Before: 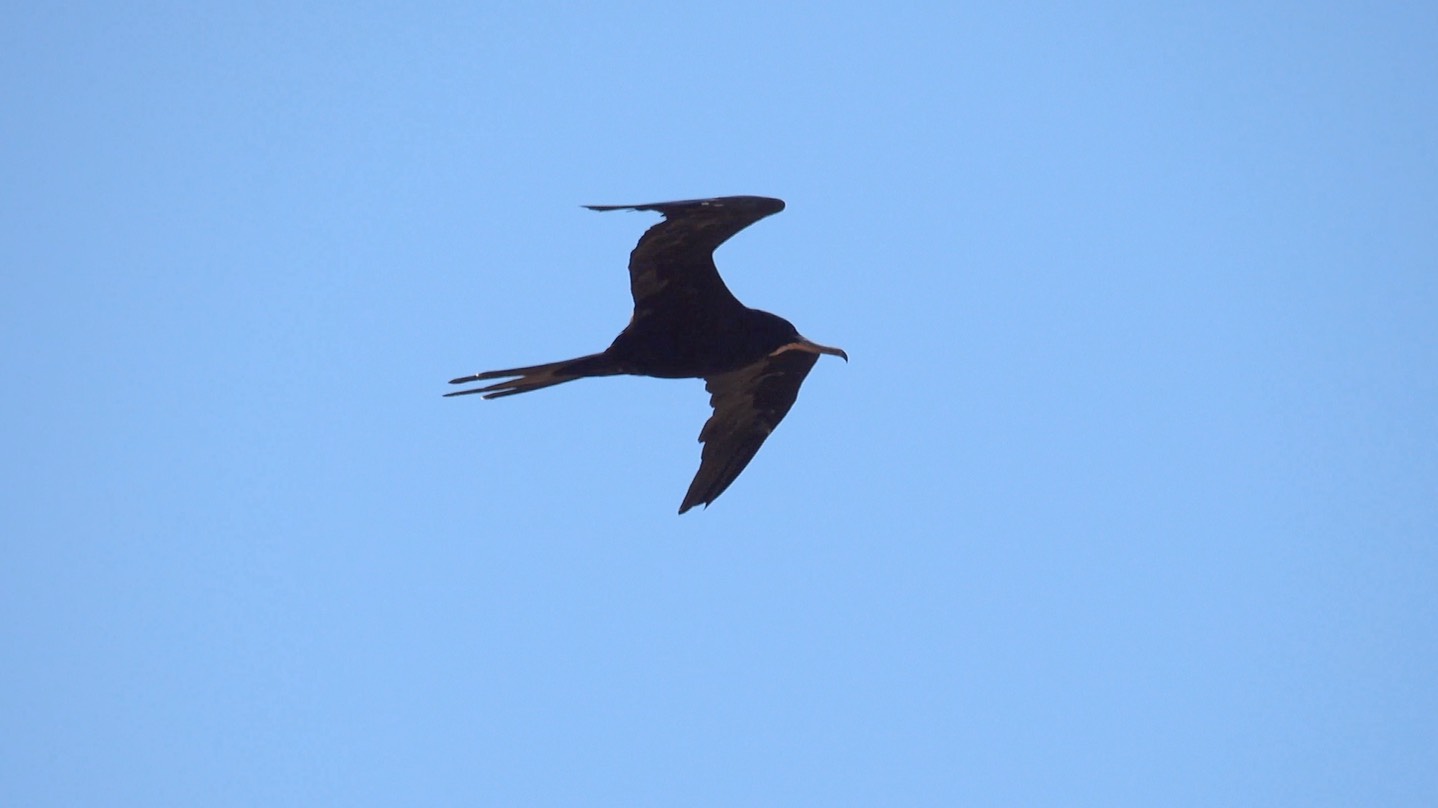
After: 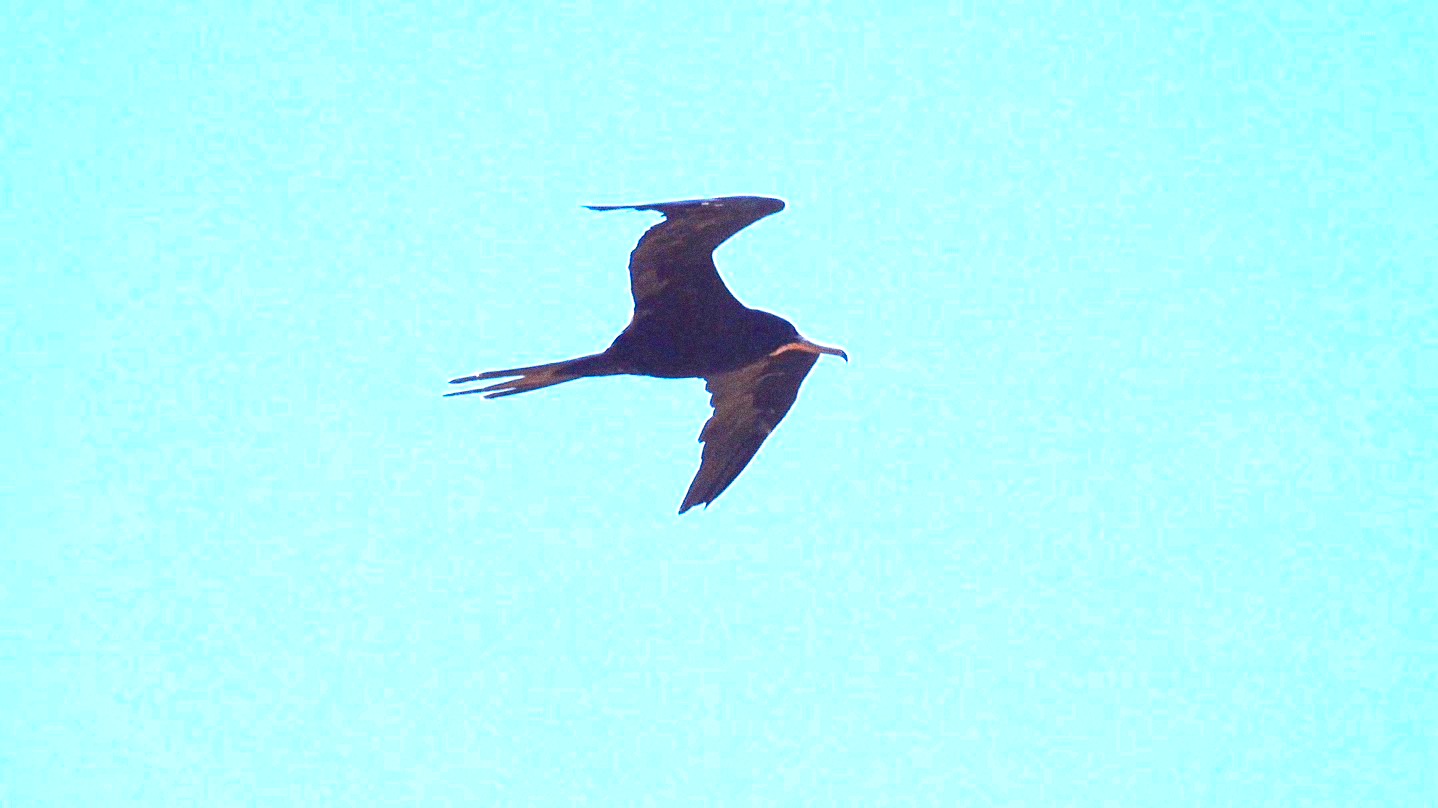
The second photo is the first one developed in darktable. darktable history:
color balance rgb: linear chroma grading › global chroma 10%, perceptual saturation grading › global saturation 40%, perceptual brilliance grading › global brilliance 30%, global vibrance 20%
grain: coarseness 0.09 ISO, strength 40%
exposure: black level correction 0, exposure 1.1 EV, compensate highlight preservation false
